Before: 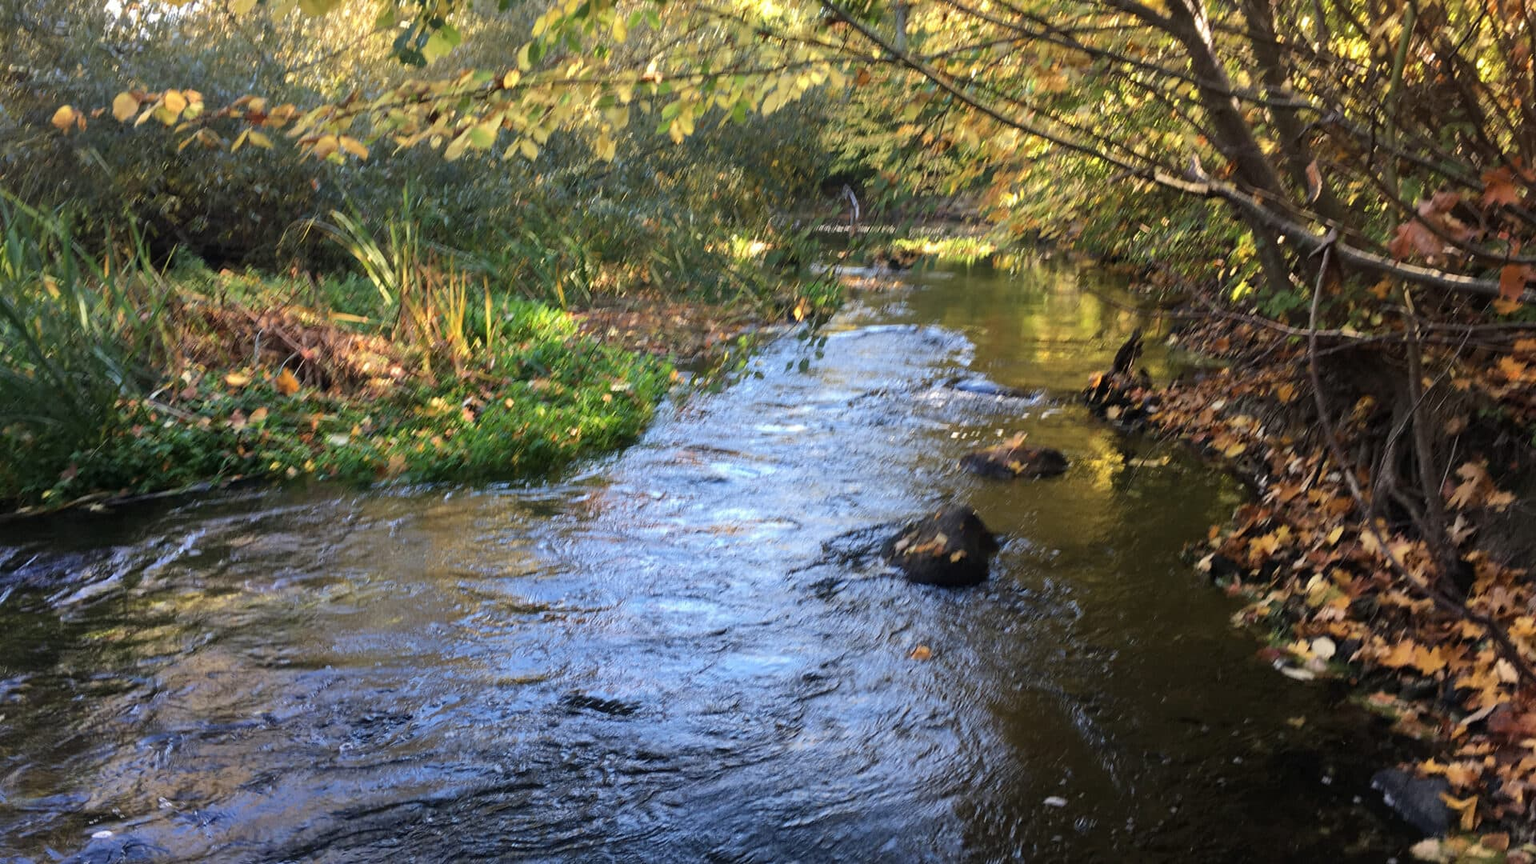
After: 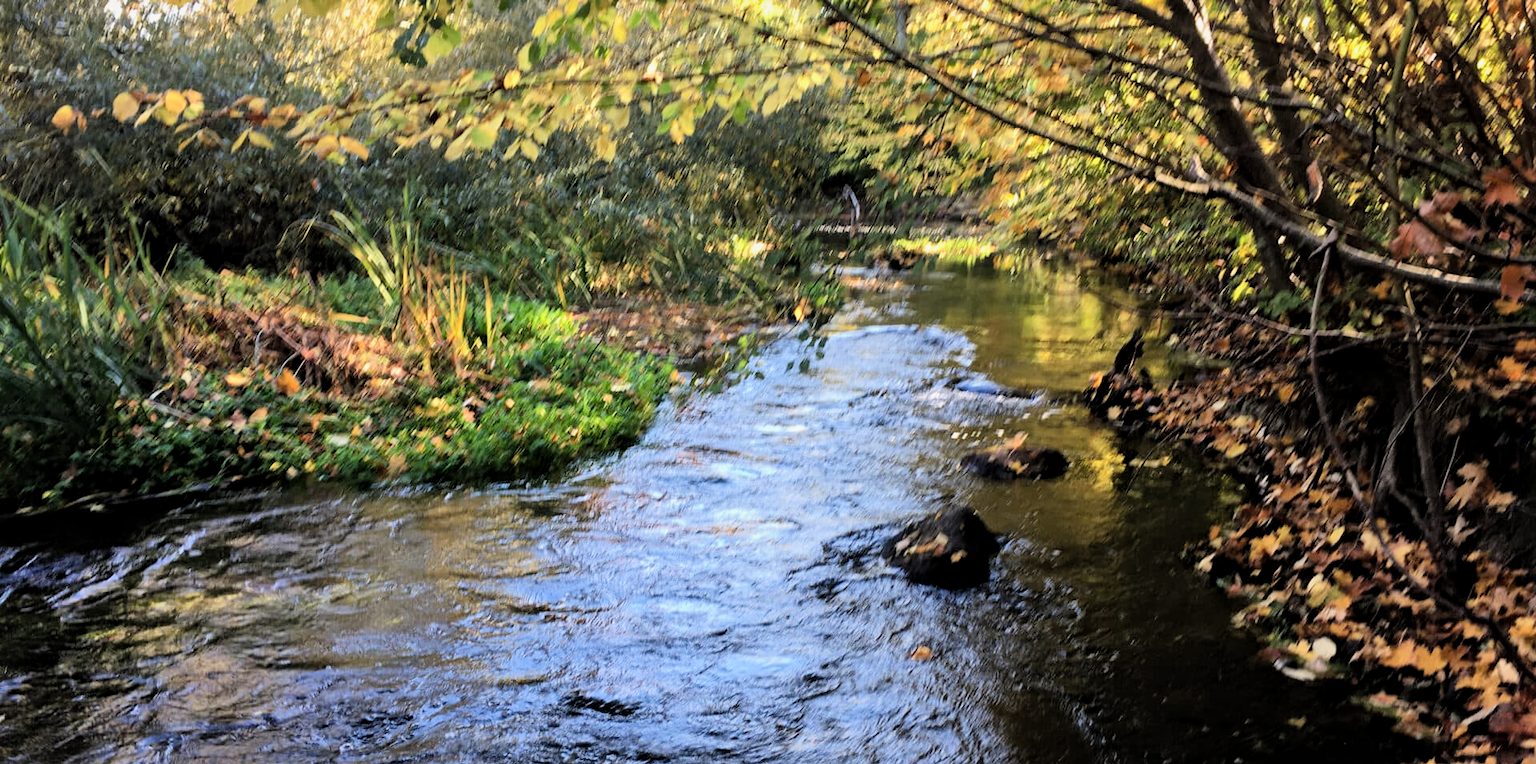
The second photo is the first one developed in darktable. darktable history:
filmic rgb: black relative exposure -16 EV, white relative exposure 6.29 EV, hardness 5.1, contrast 1.35
white balance: red 1, blue 1
local contrast: mode bilateral grid, contrast 28, coarseness 16, detail 115%, midtone range 0.2
contrast brightness saturation: contrast 0.03, brightness 0.06, saturation 0.13
crop and rotate: top 0%, bottom 11.49%
